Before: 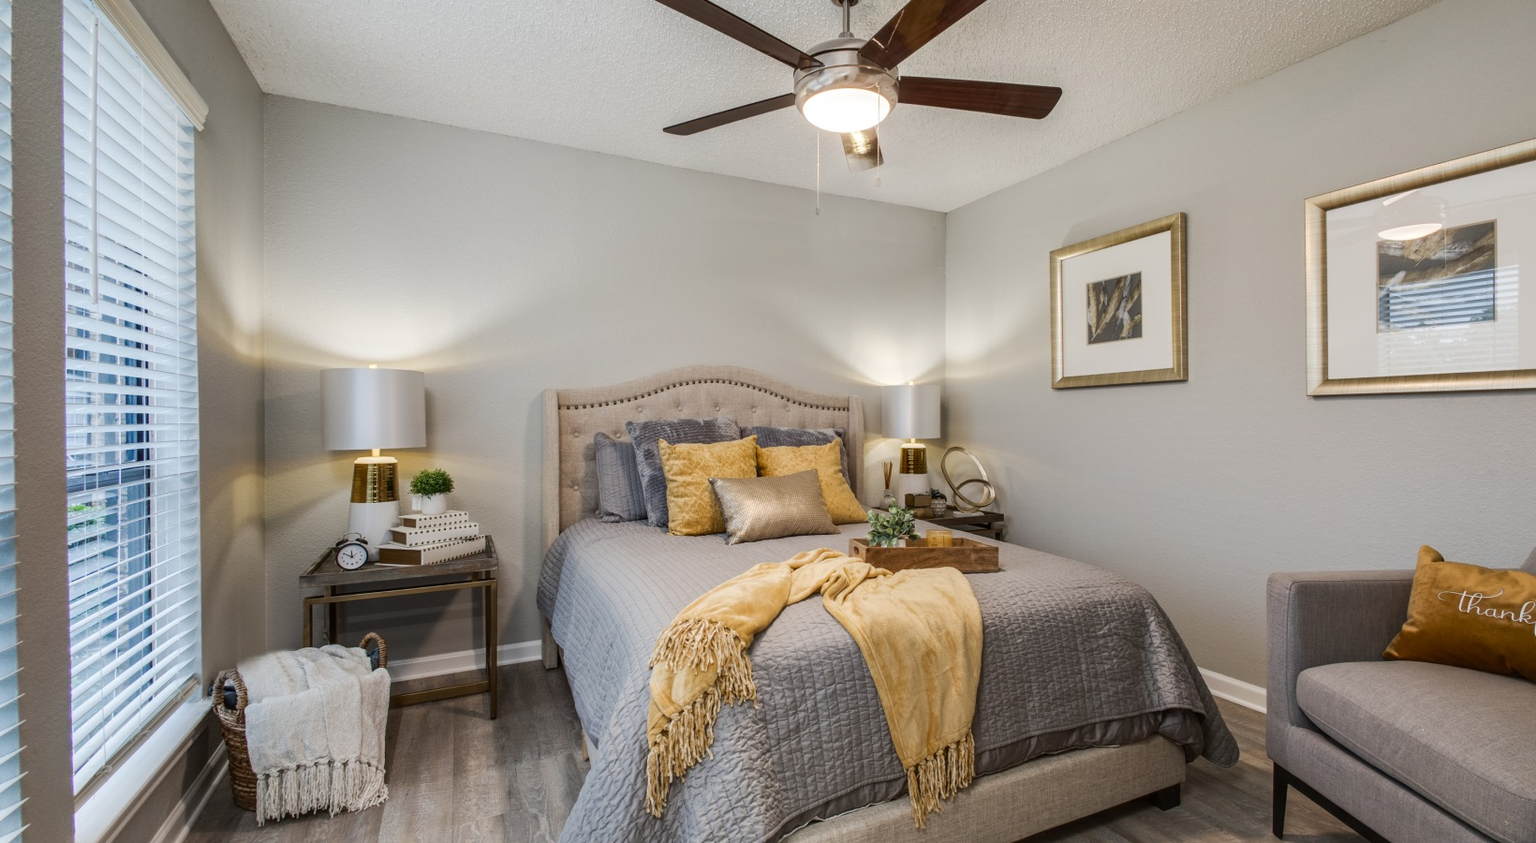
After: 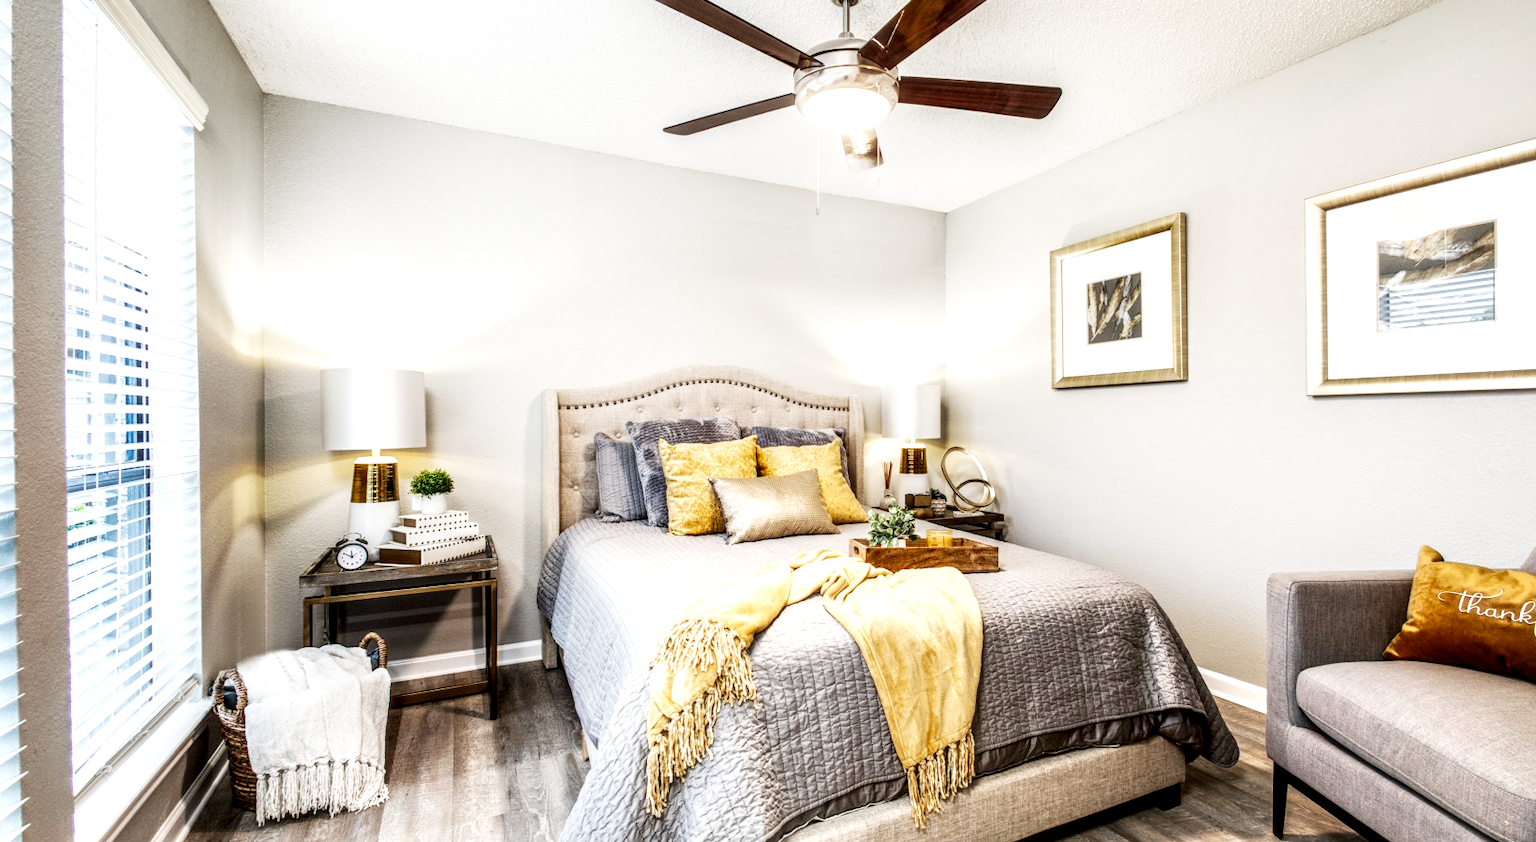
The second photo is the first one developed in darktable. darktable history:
local contrast: highlights 60%, shadows 60%, detail 160%
base curve: curves: ch0 [(0, 0) (0.007, 0.004) (0.027, 0.03) (0.046, 0.07) (0.207, 0.54) (0.442, 0.872) (0.673, 0.972) (1, 1)], preserve colors none
haze removal: strength -0.1, compatibility mode true, adaptive false
